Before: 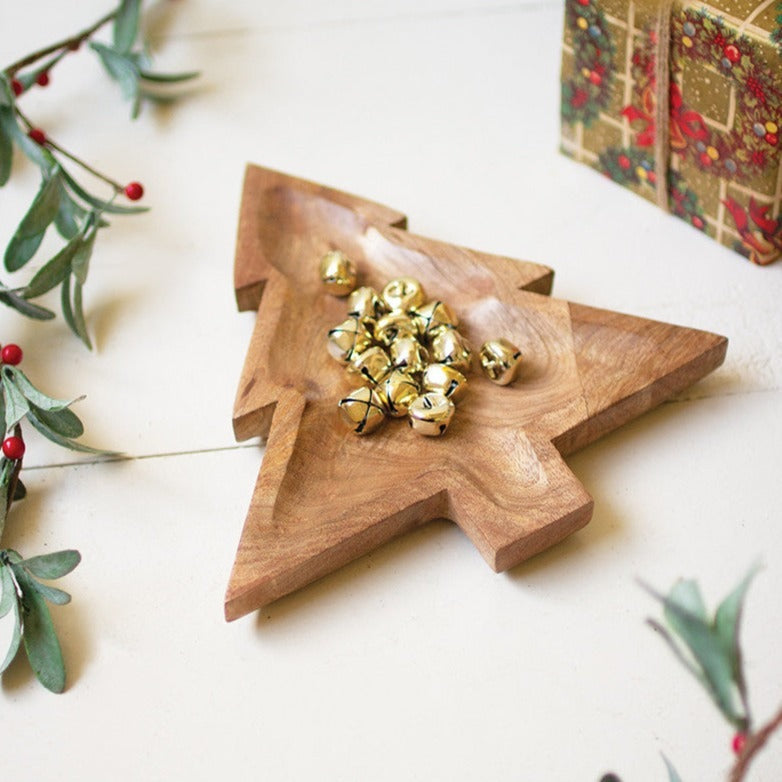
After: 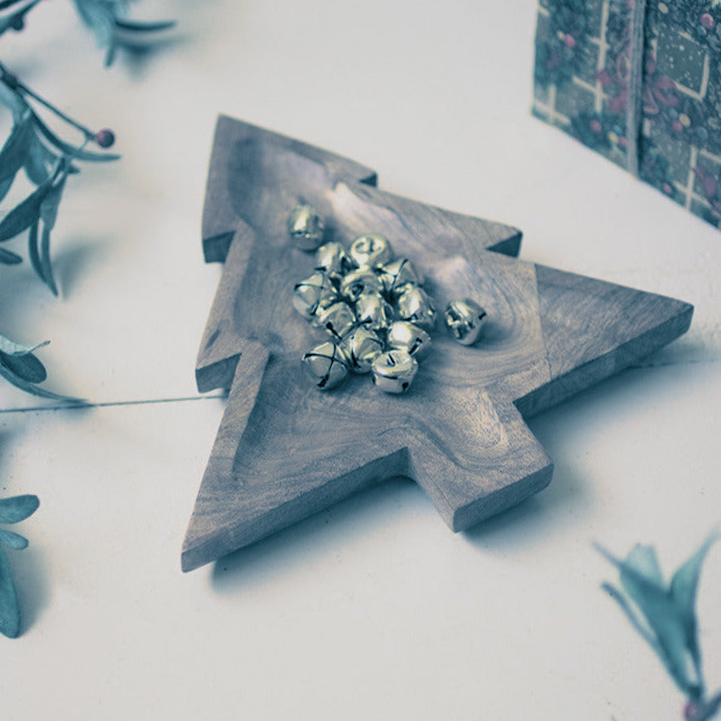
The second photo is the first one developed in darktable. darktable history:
tone equalizer: -8 EV 0.25 EV, -7 EV 0.417 EV, -6 EV 0.417 EV, -5 EV 0.25 EV, -3 EV -0.25 EV, -2 EV -0.417 EV, -1 EV -0.417 EV, +0 EV -0.25 EV, edges refinement/feathering 500, mask exposure compensation -1.57 EV, preserve details guided filter
split-toning: shadows › hue 212.4°, balance -70
crop and rotate: angle -1.96°, left 3.097%, top 4.154%, right 1.586%, bottom 0.529%
